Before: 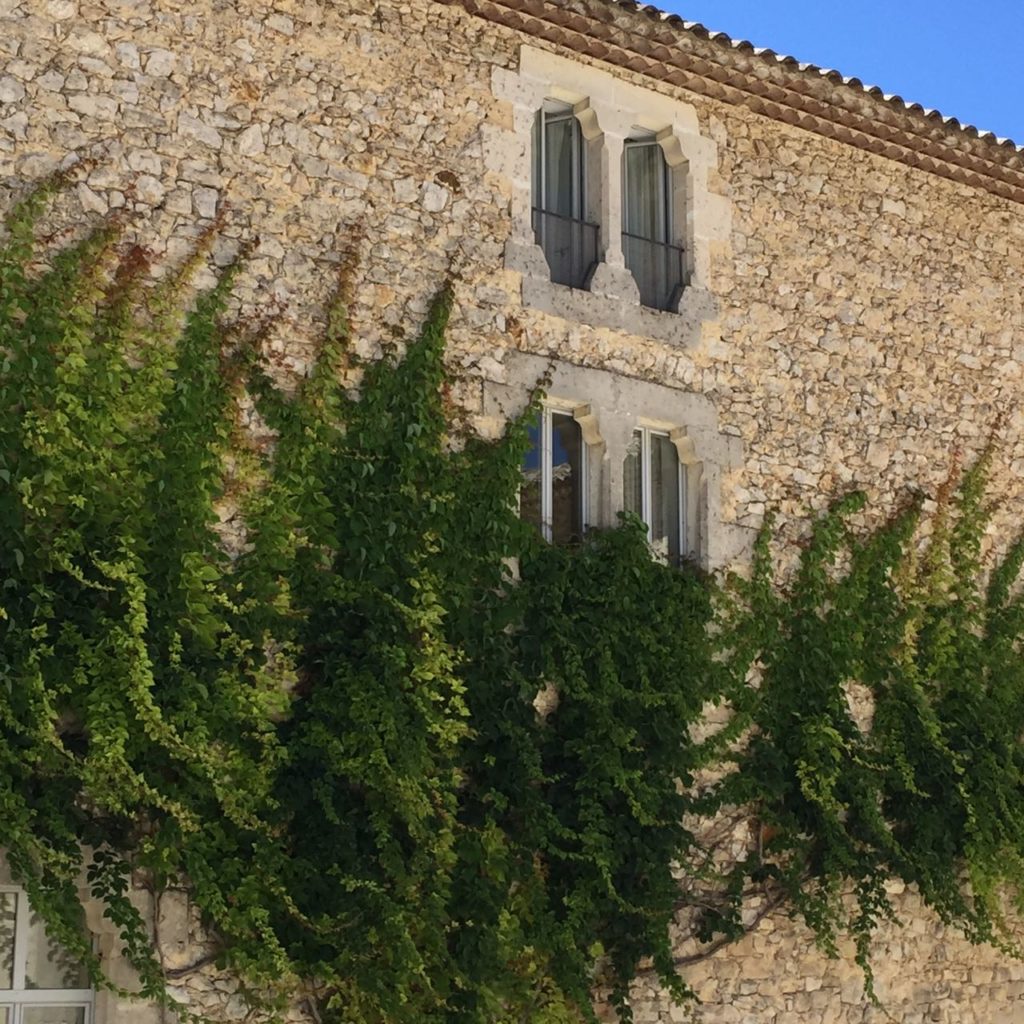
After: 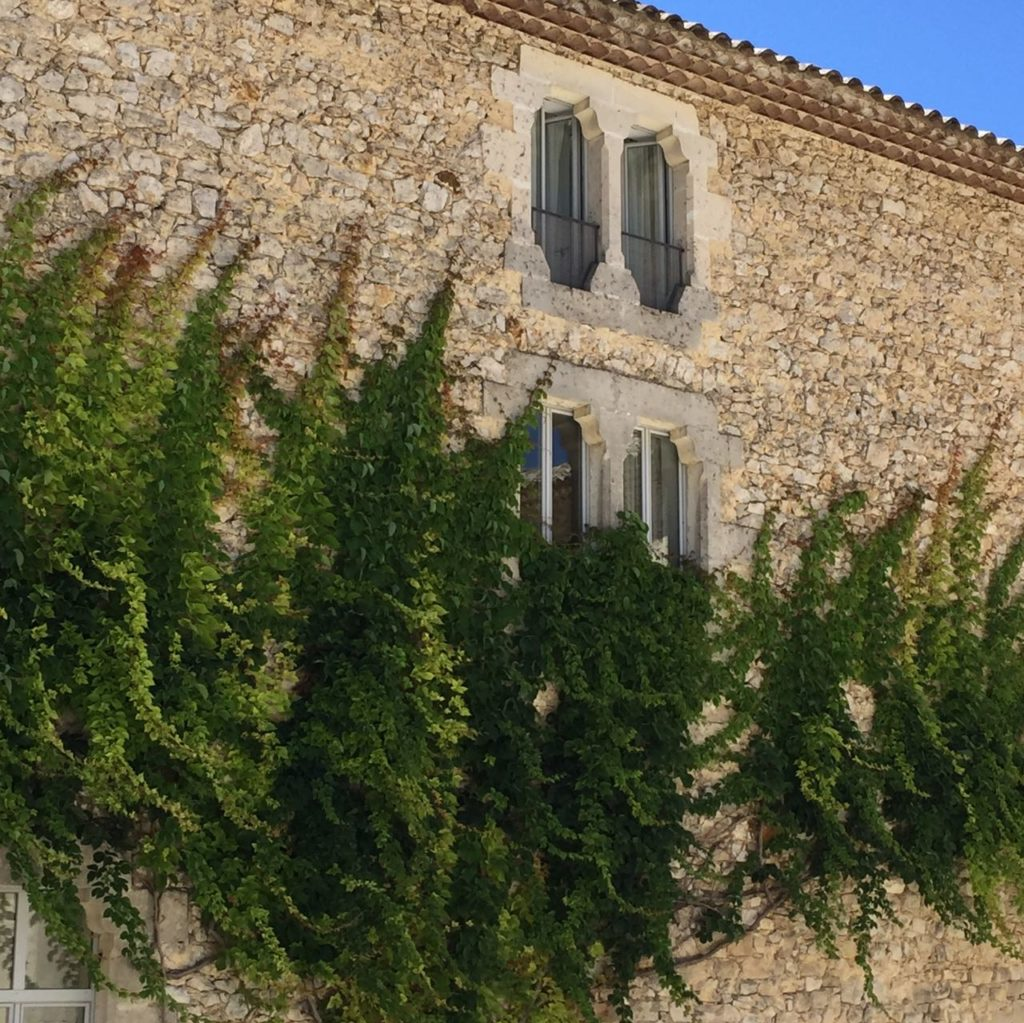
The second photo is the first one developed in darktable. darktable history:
crop and rotate: top 0.016%, bottom 0.016%
